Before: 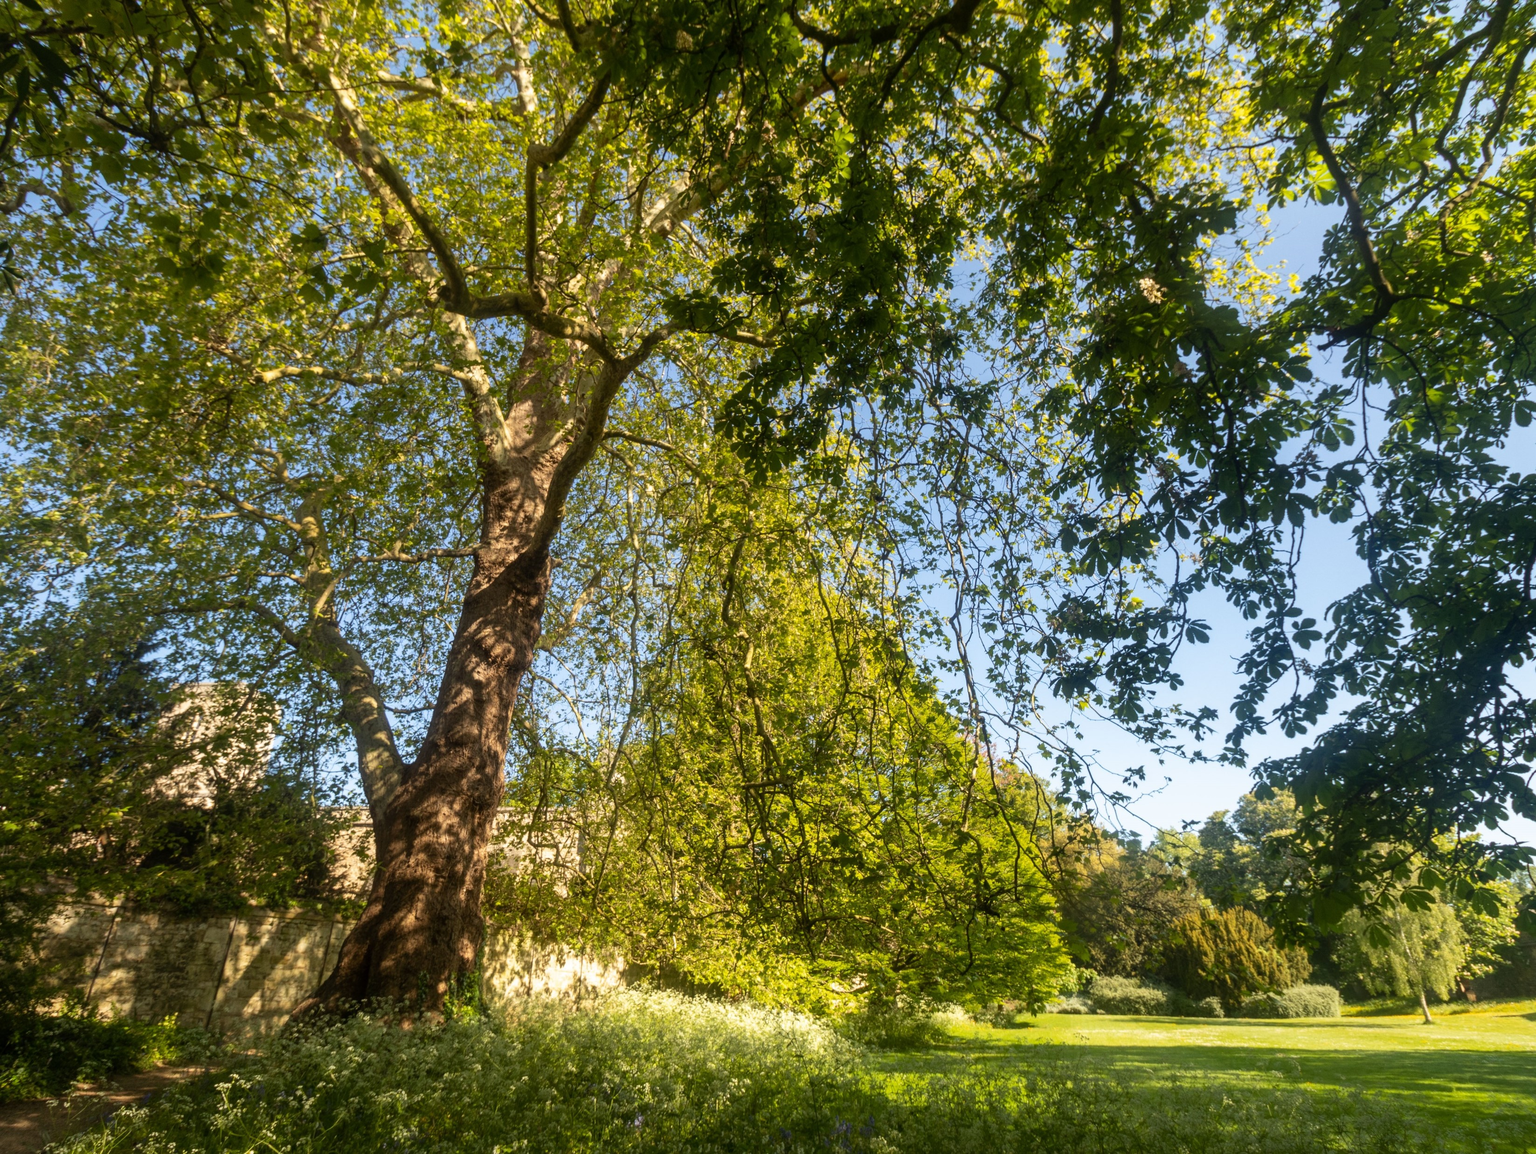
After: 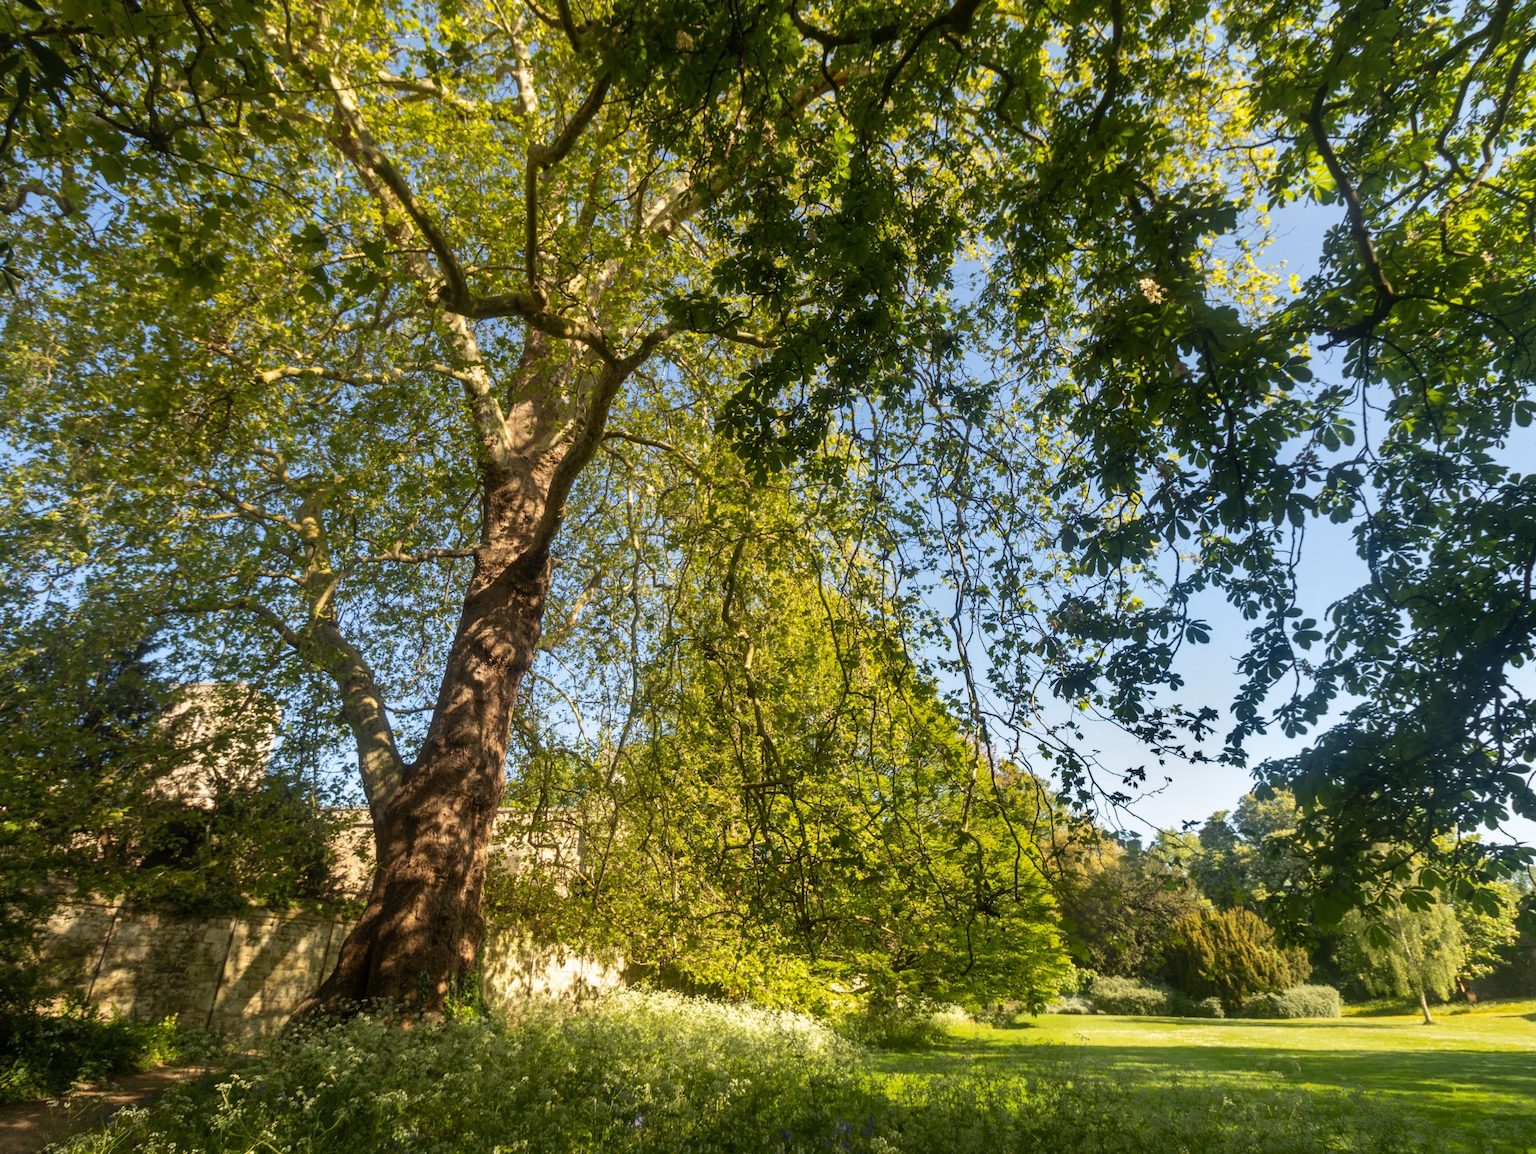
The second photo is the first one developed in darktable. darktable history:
shadows and highlights: shadows 20.83, highlights -81.95, highlights color adjustment 0.813%, soften with gaussian
